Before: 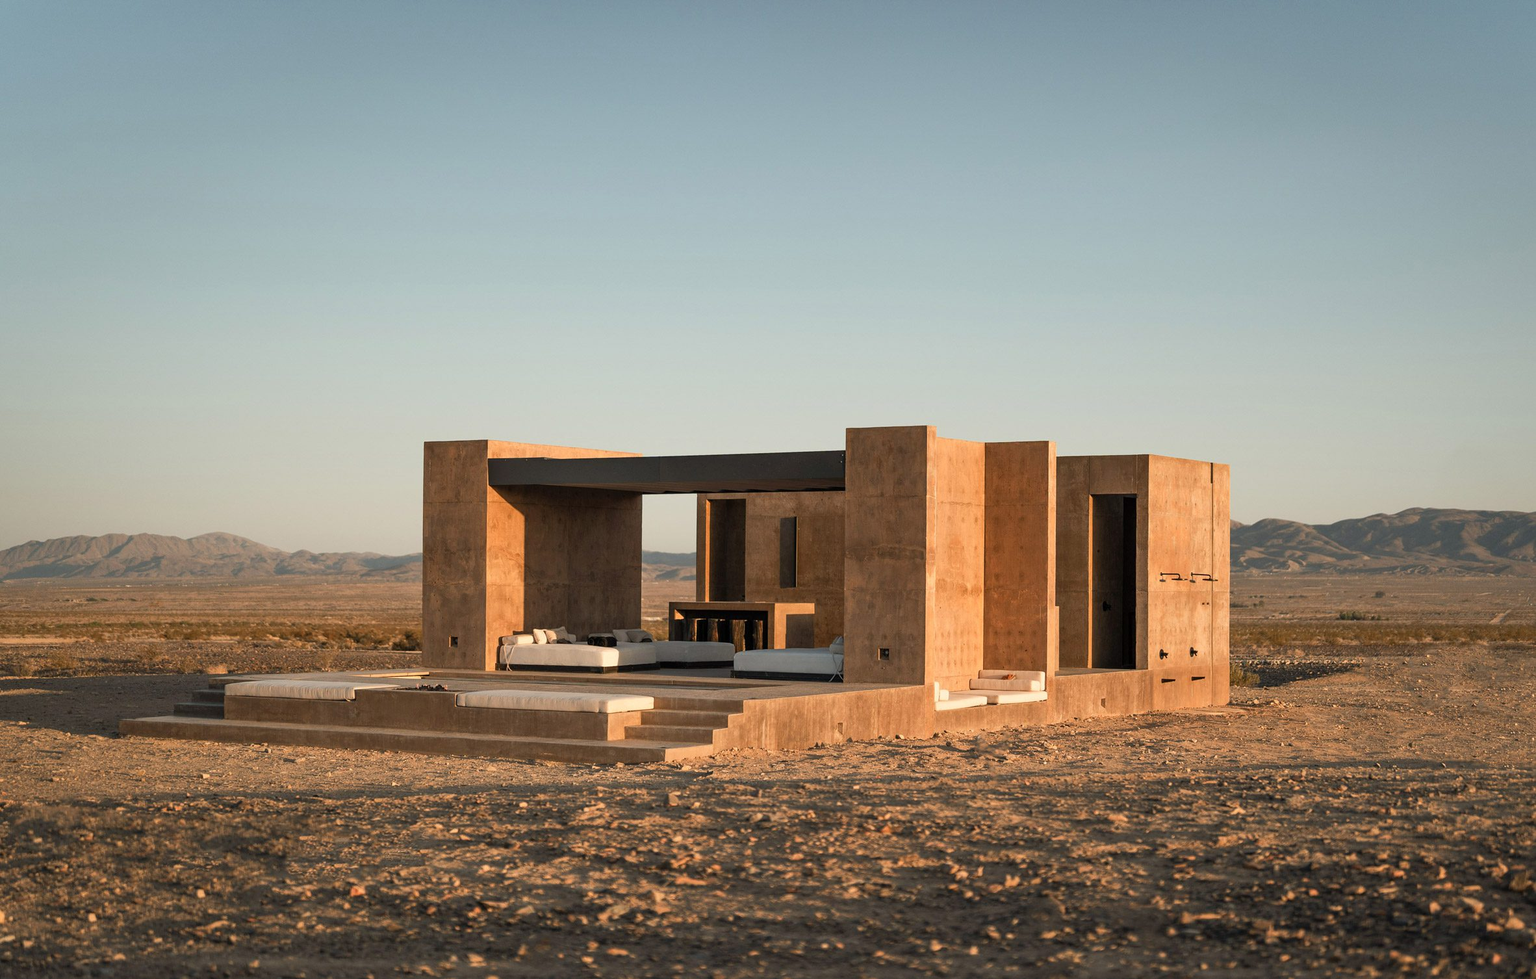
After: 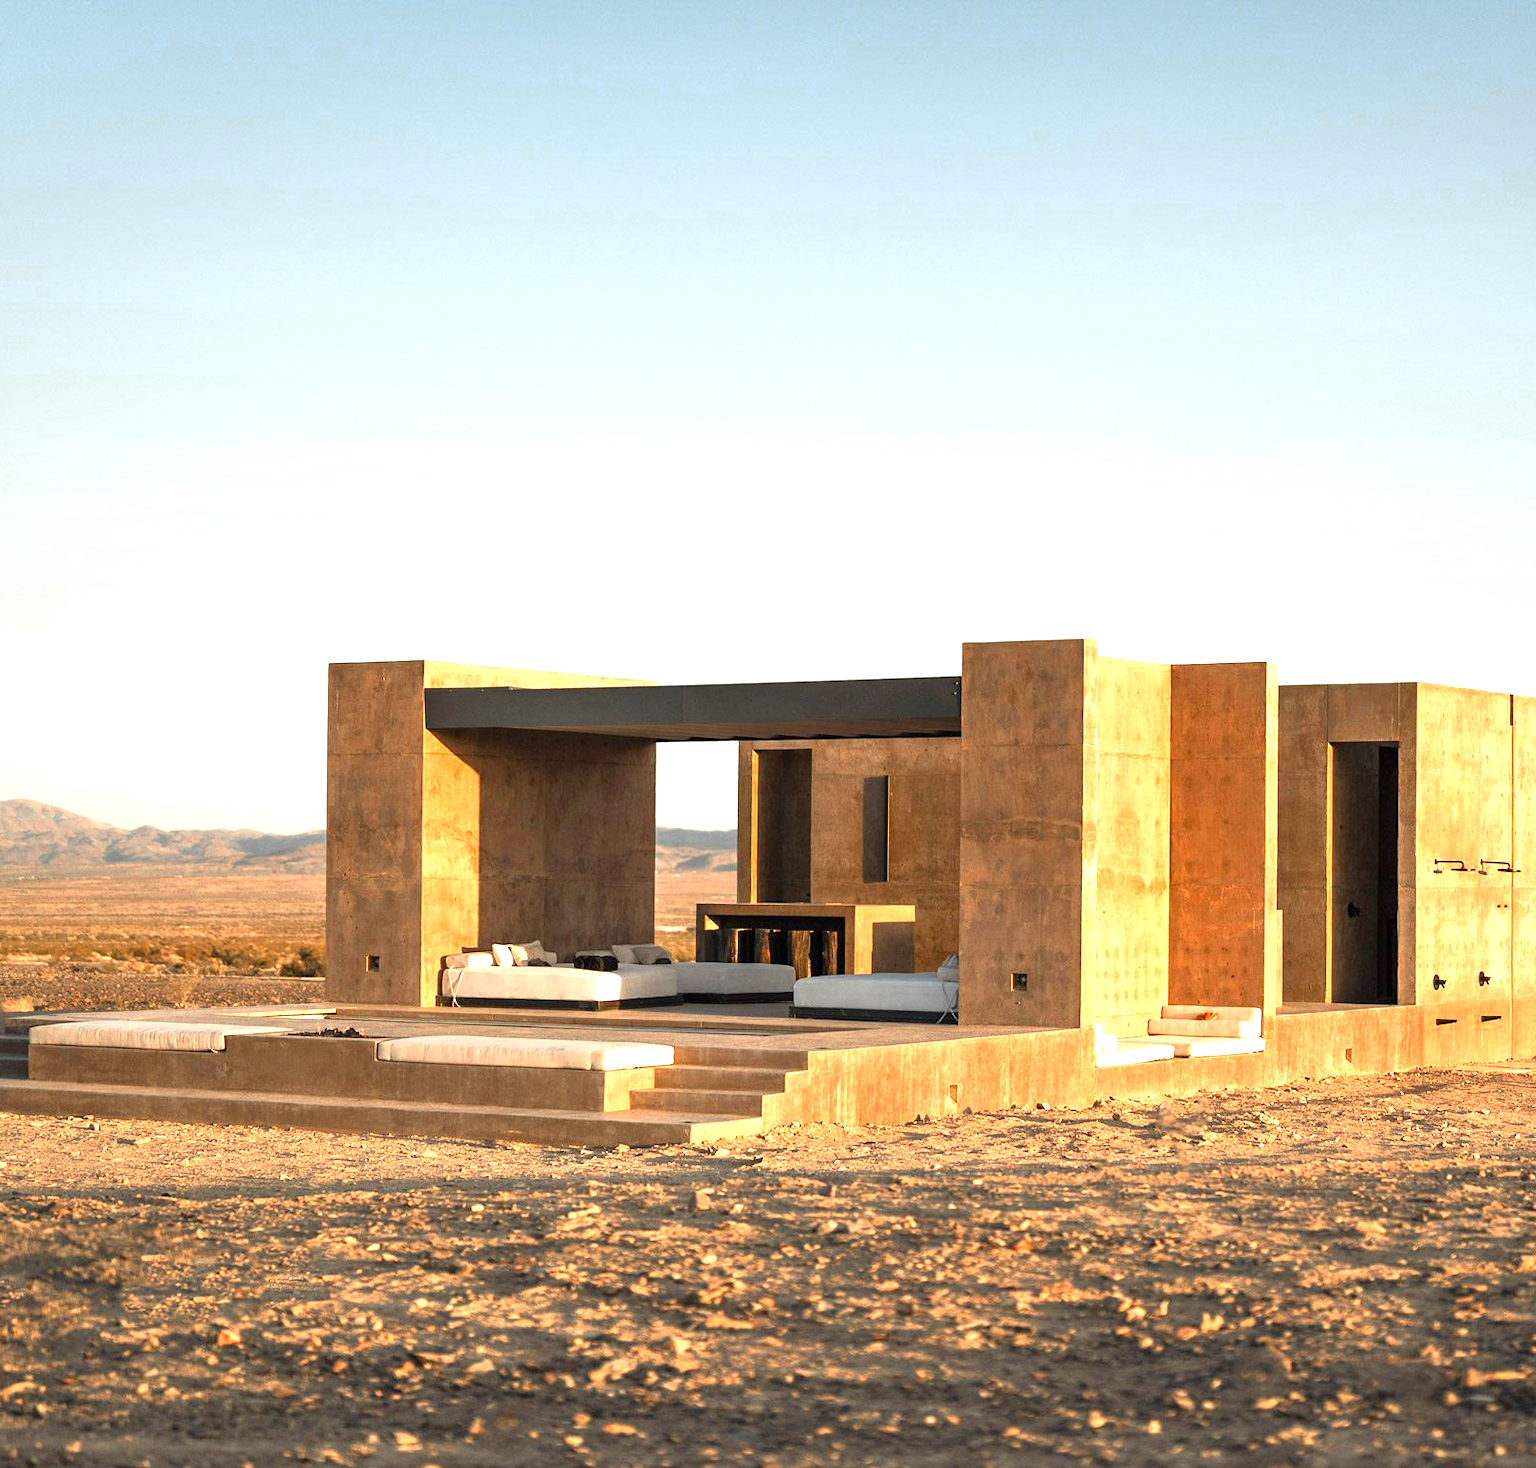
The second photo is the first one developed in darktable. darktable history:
exposure: exposure 1 EV, compensate exposure bias true, compensate highlight preservation false
color zones: curves: ch0 [(0.004, 0.305) (0.261, 0.623) (0.389, 0.399) (0.708, 0.571) (0.947, 0.34)]; ch1 [(0.025, 0.645) (0.229, 0.584) (0.326, 0.551) (0.484, 0.262) (0.757, 0.643)]
crop and rotate: left 13.376%, right 20.001%
